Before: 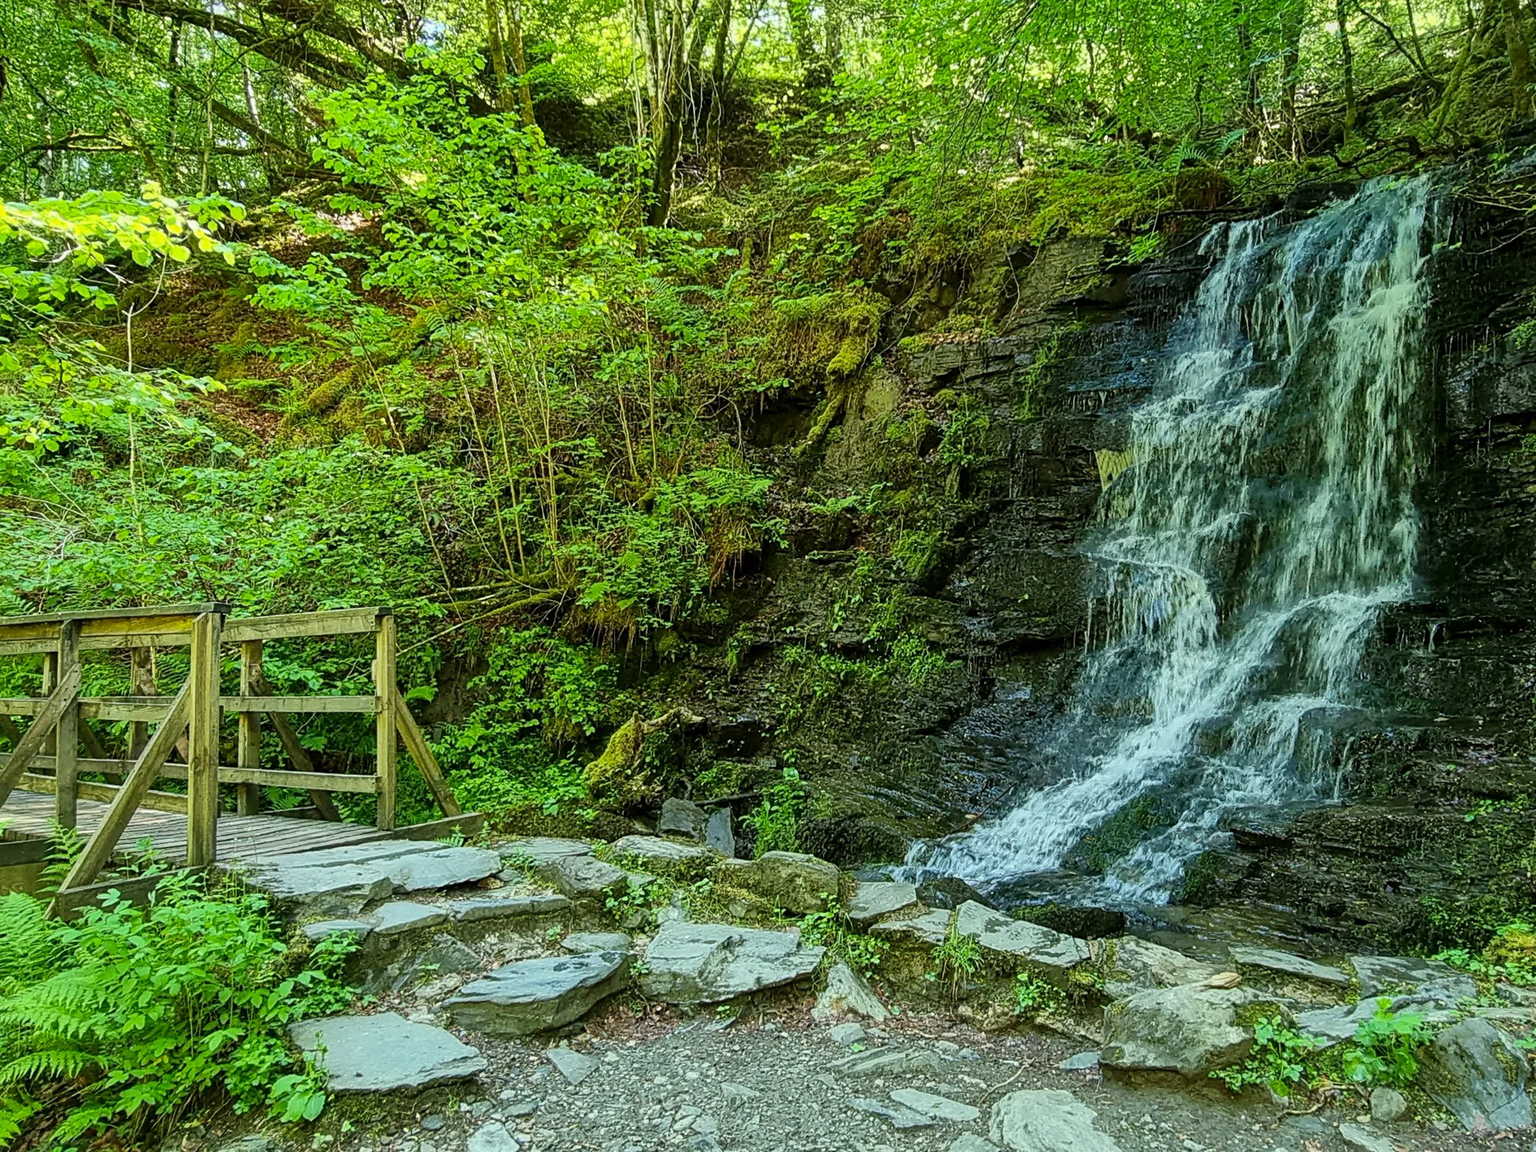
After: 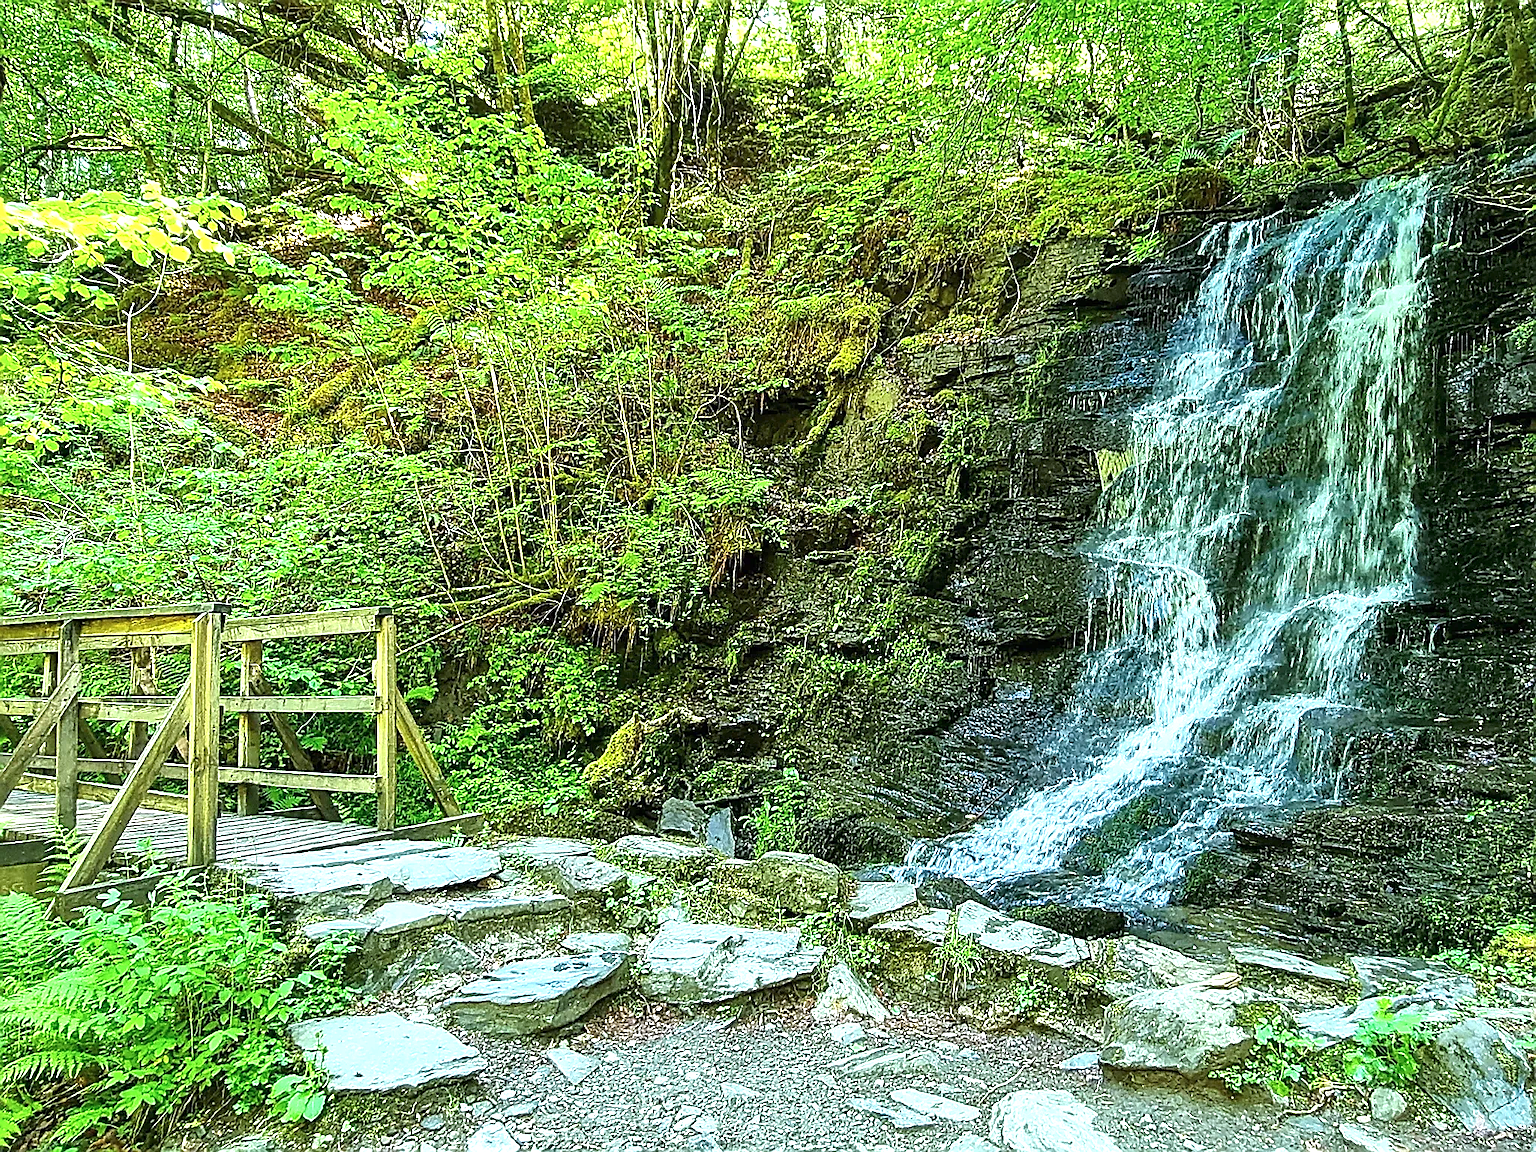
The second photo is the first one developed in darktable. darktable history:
exposure: black level correction 0, exposure 1.1 EV, compensate exposure bias true, compensate highlight preservation false
color calibration: illuminant as shot in camera, x 0.358, y 0.373, temperature 4628.91 K
sharpen: radius 1.4, amount 1.25, threshold 0.7
